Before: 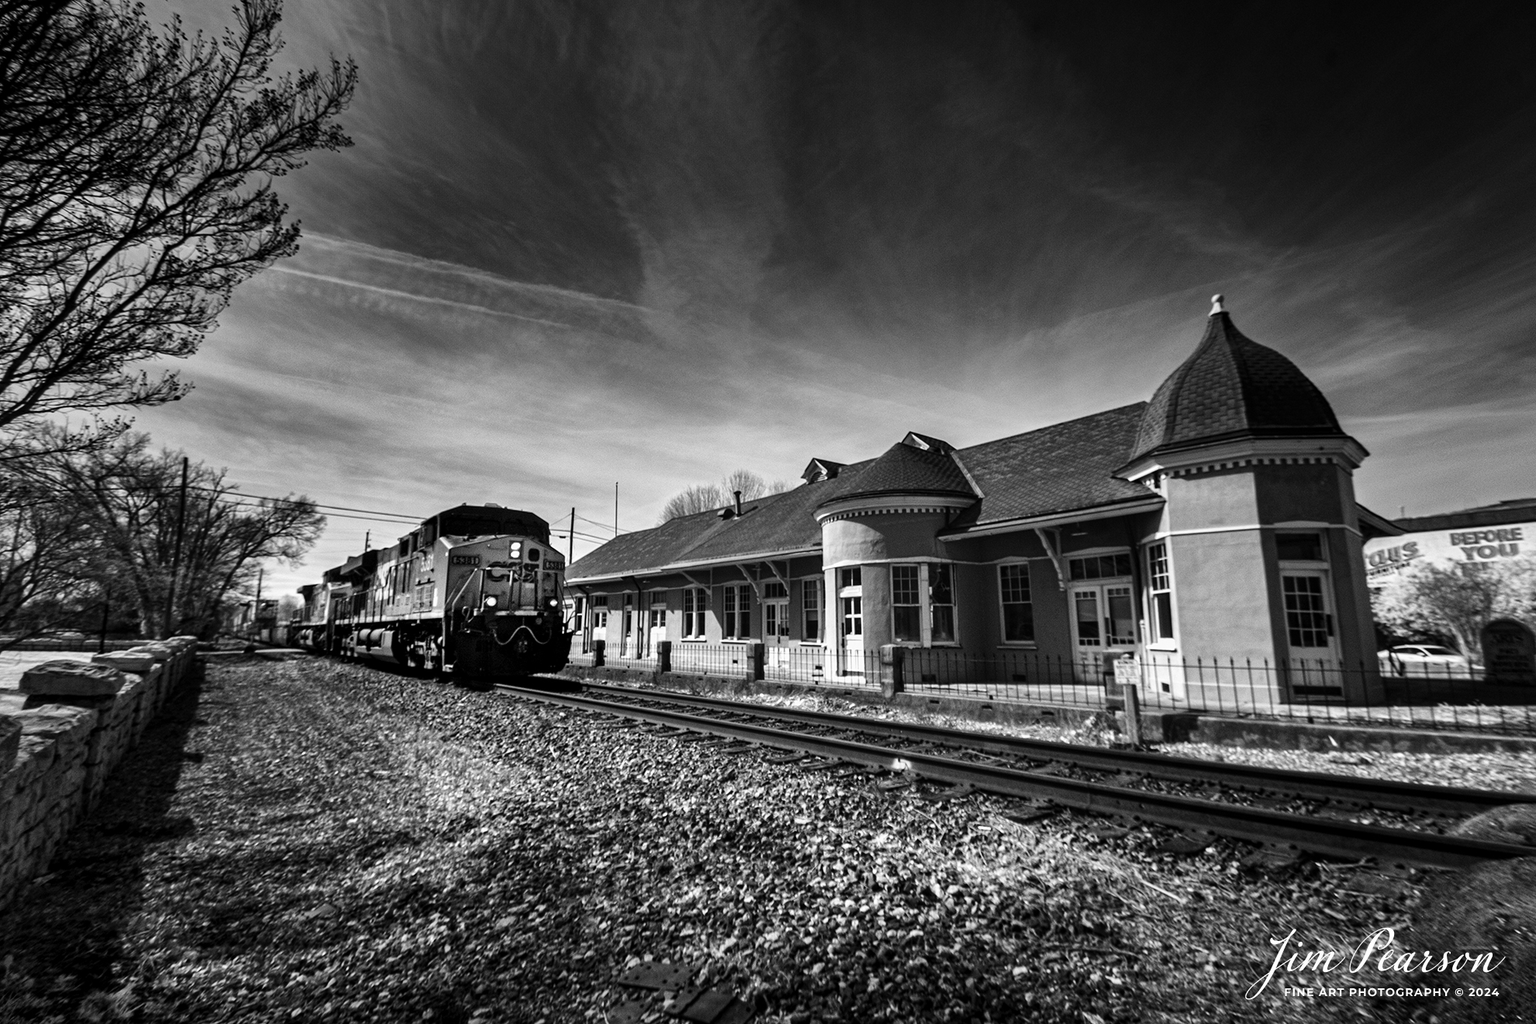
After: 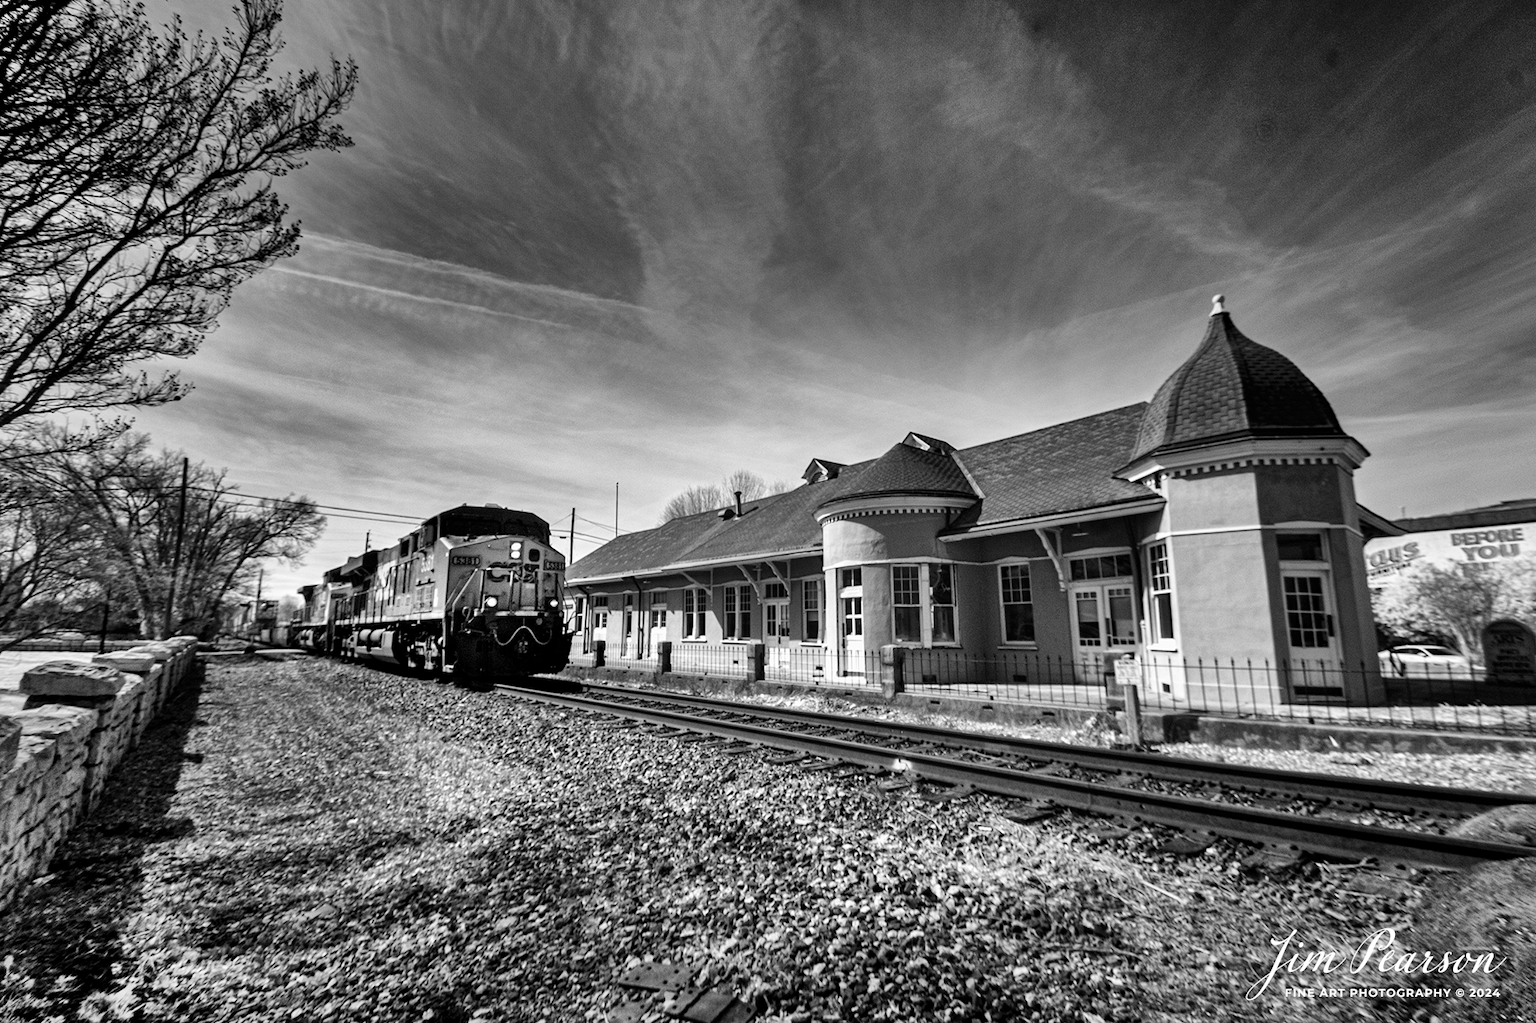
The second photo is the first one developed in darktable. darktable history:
shadows and highlights: shadows 75, highlights -60.85, soften with gaussian
